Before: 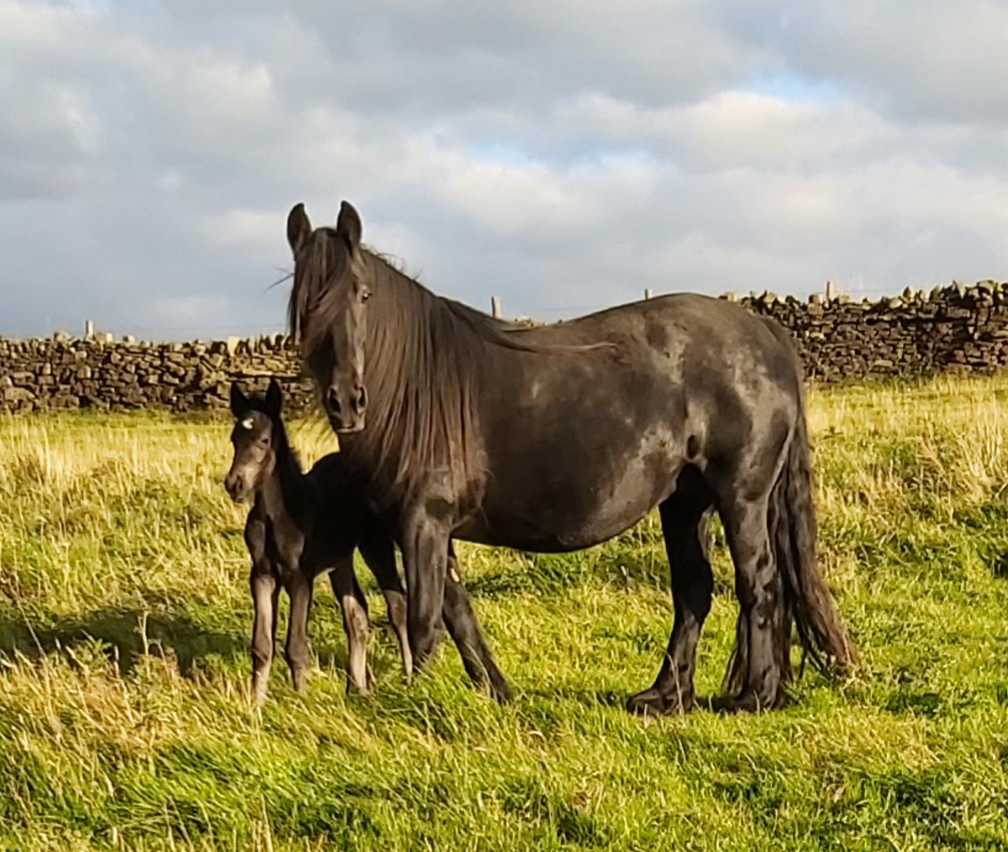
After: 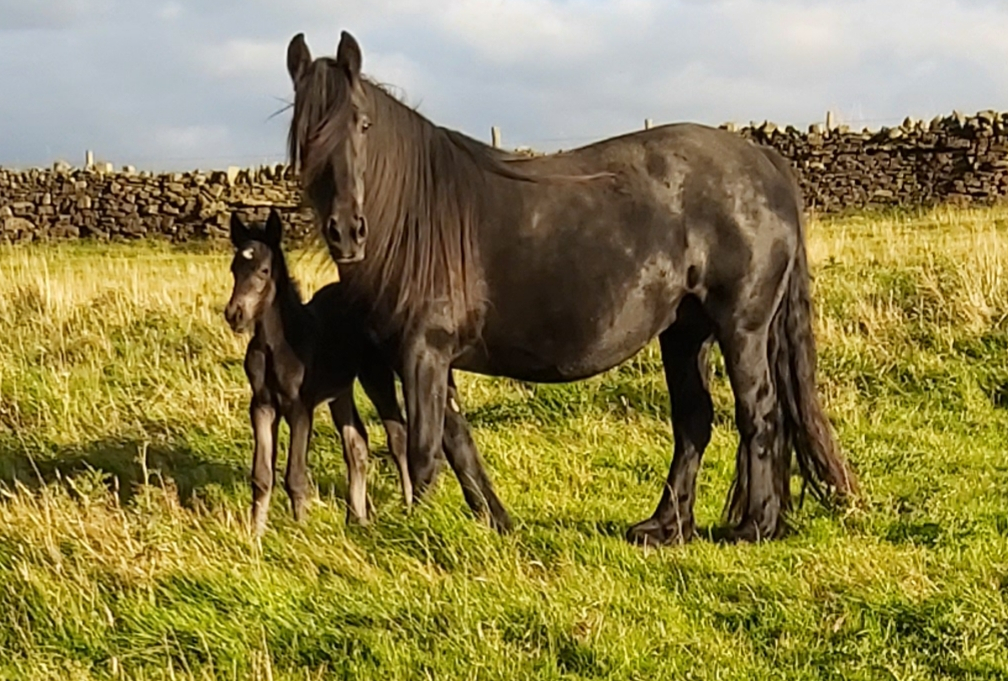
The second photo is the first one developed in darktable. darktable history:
shadows and highlights: radius 94.97, shadows -16.28, white point adjustment 0.24, highlights 31.18, compress 48.41%, highlights color adjustment 77.6%, soften with gaussian
crop and rotate: top 19.991%
